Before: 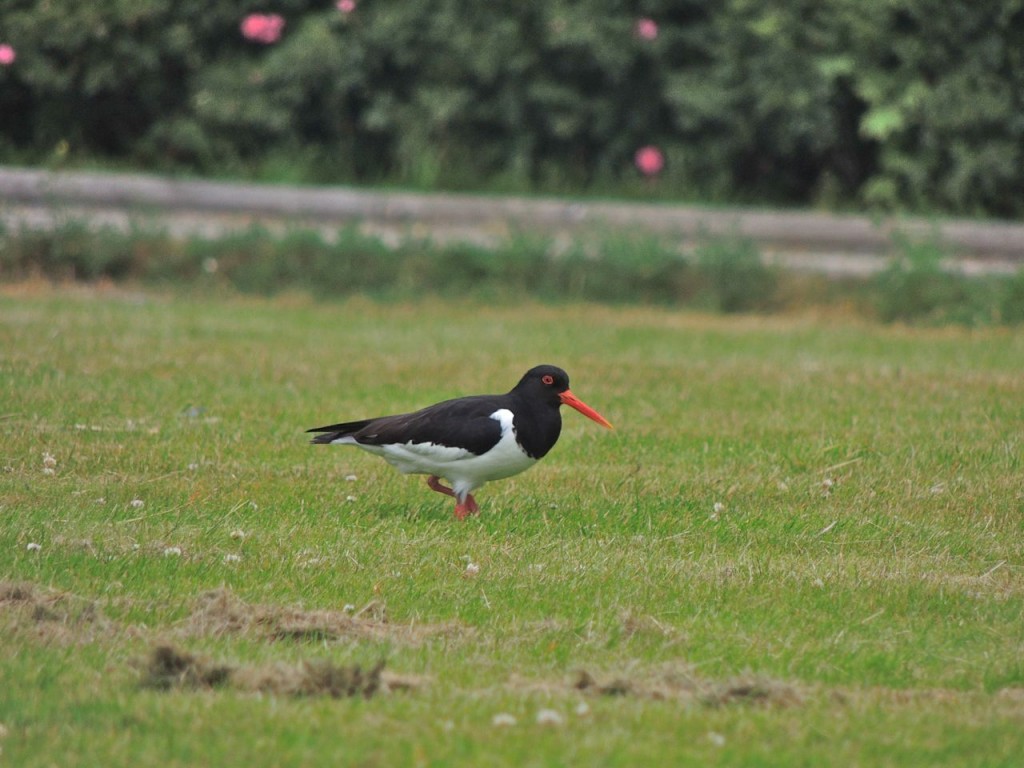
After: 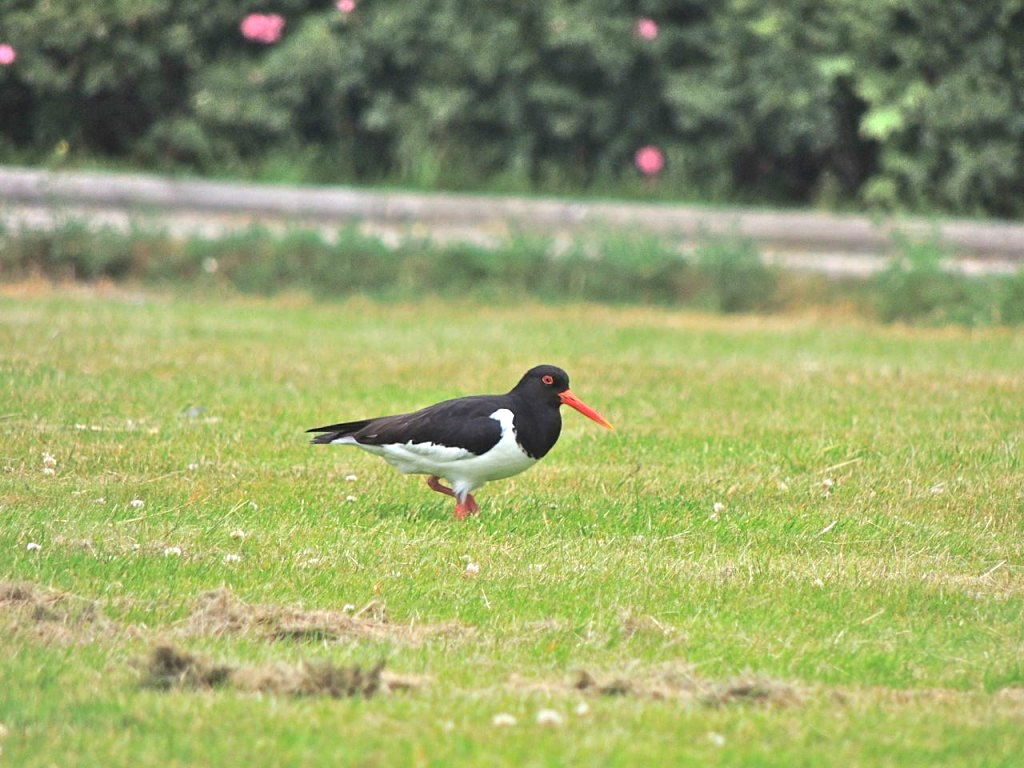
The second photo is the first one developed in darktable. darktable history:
sharpen: amount 0.2
exposure: exposure 1 EV, compensate highlight preservation false
